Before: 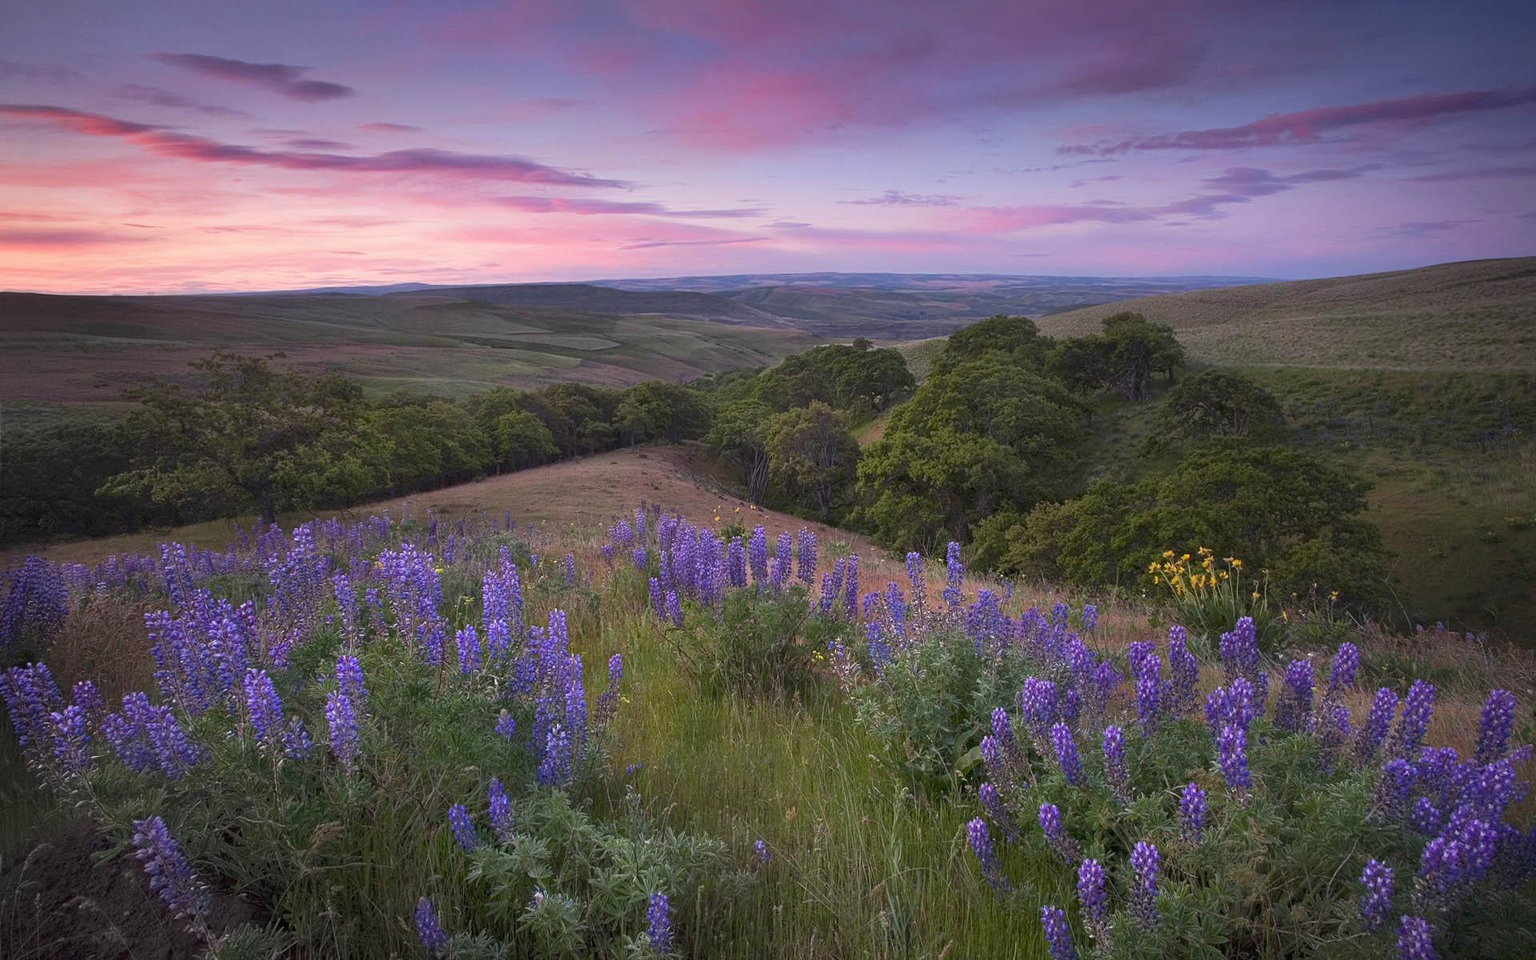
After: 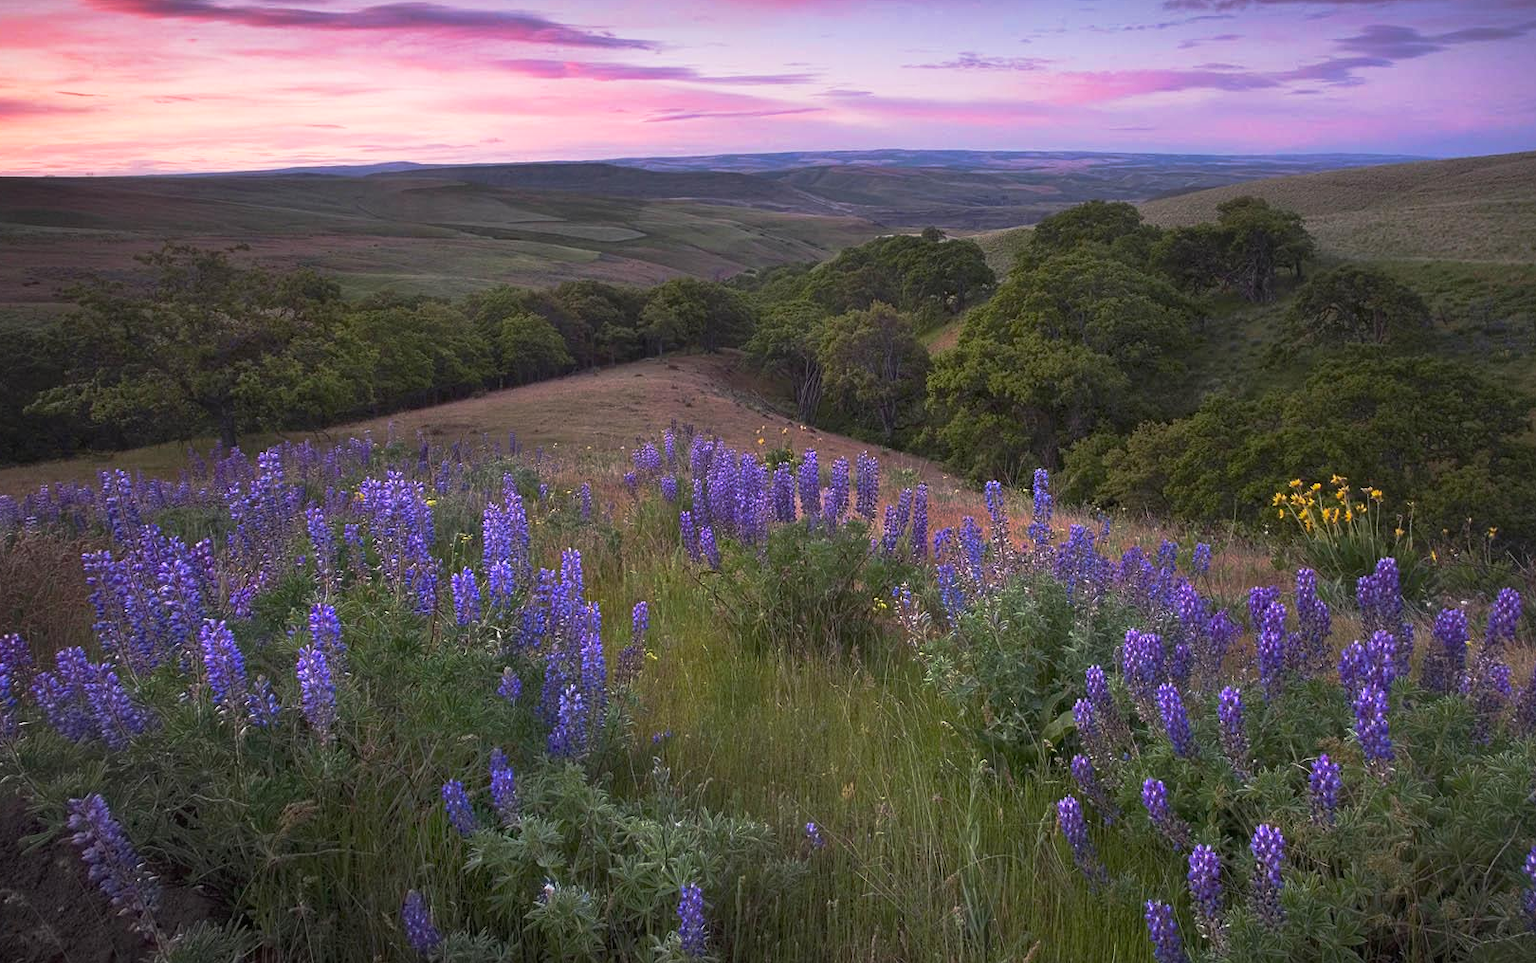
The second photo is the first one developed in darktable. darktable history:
crop and rotate: left 4.9%, top 15.303%, right 10.715%
base curve: curves: ch0 [(0, 0) (0.257, 0.25) (0.482, 0.586) (0.757, 0.871) (1, 1)], preserve colors none
